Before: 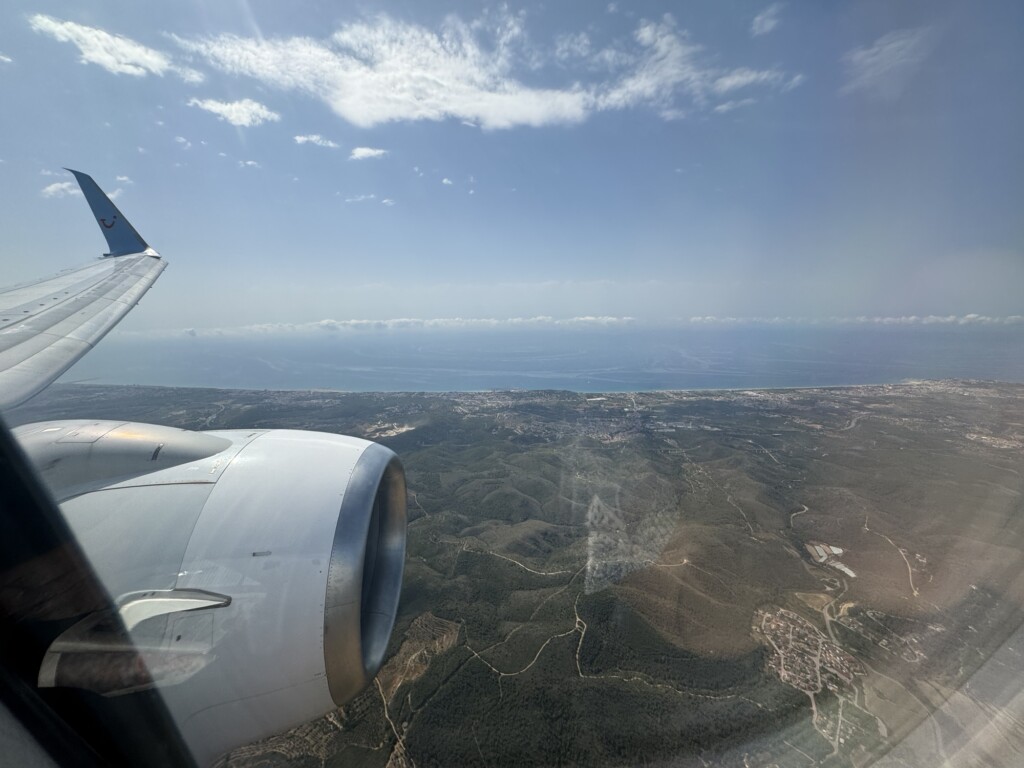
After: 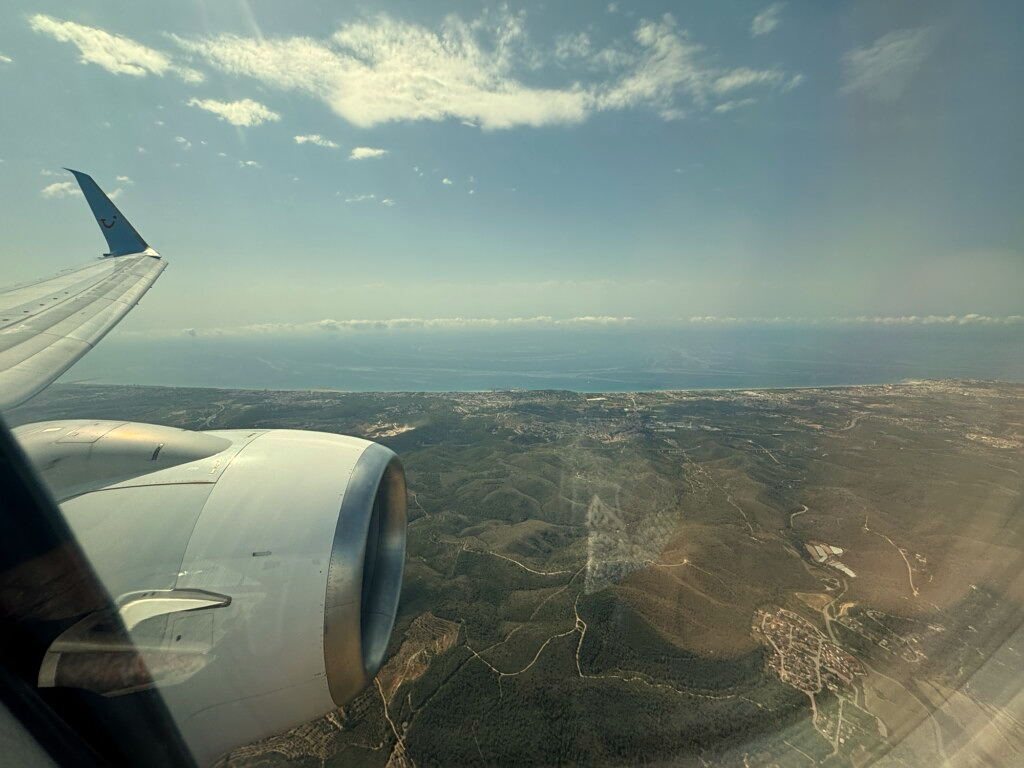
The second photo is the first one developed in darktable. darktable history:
white balance: red 1.08, blue 0.791
sharpen: amount 0.2
color calibration: illuminant custom, x 0.368, y 0.373, temperature 4330.32 K
